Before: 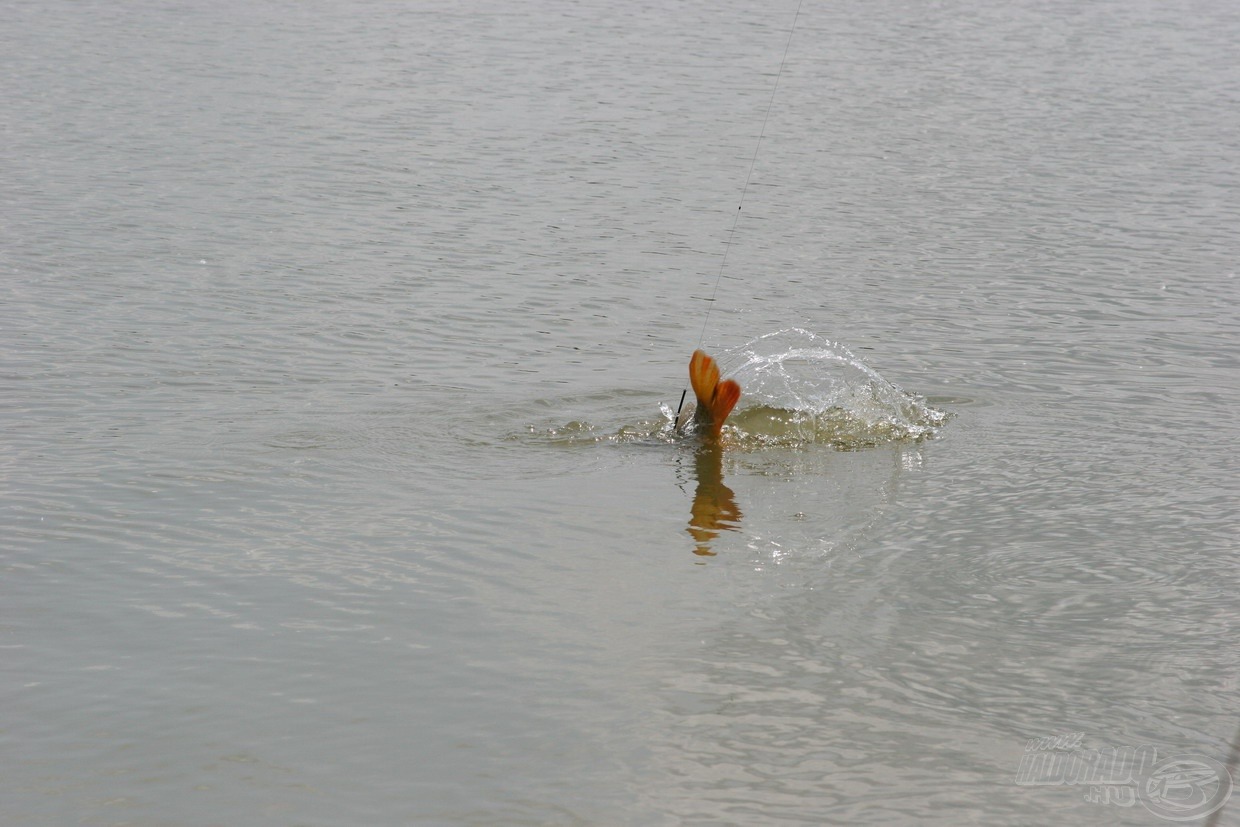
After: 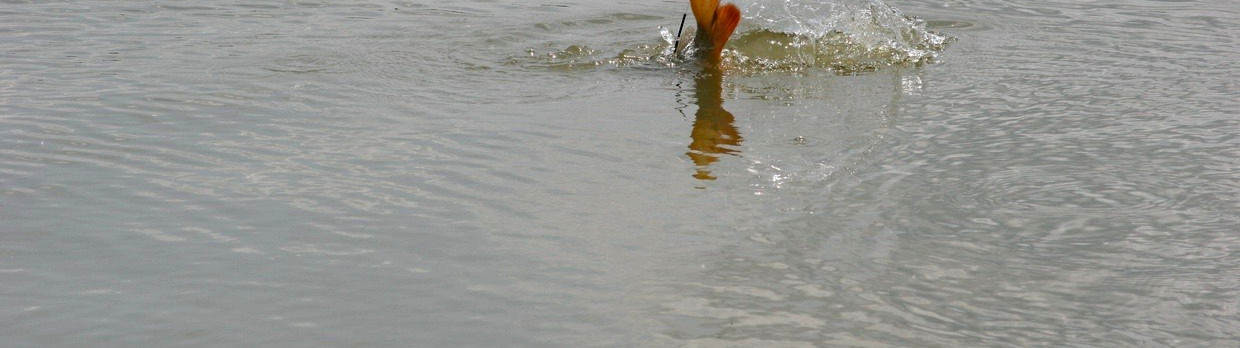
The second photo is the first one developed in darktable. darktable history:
crop: top 45.551%, bottom 12.262%
haze removal: compatibility mode true, adaptive false
